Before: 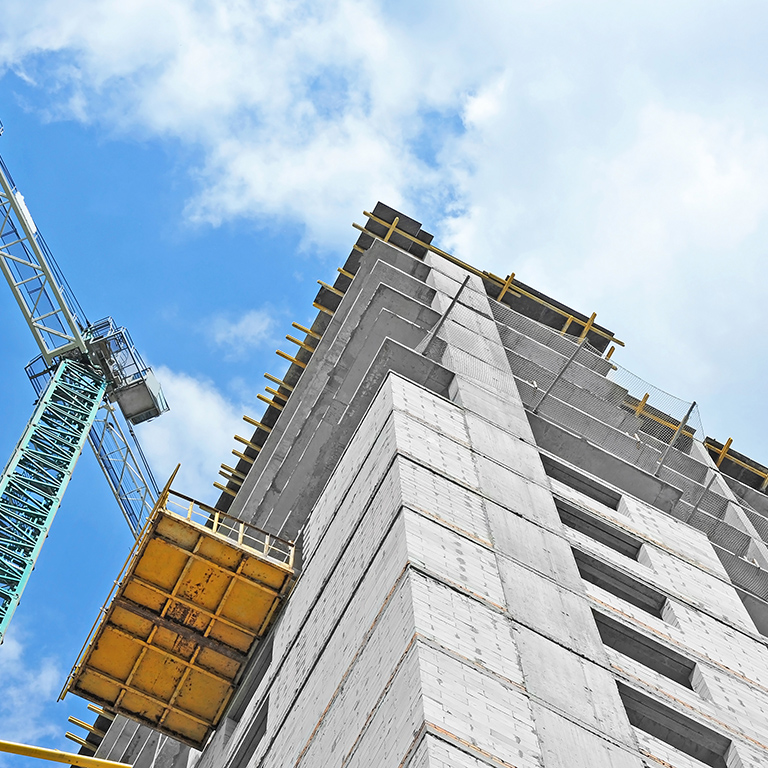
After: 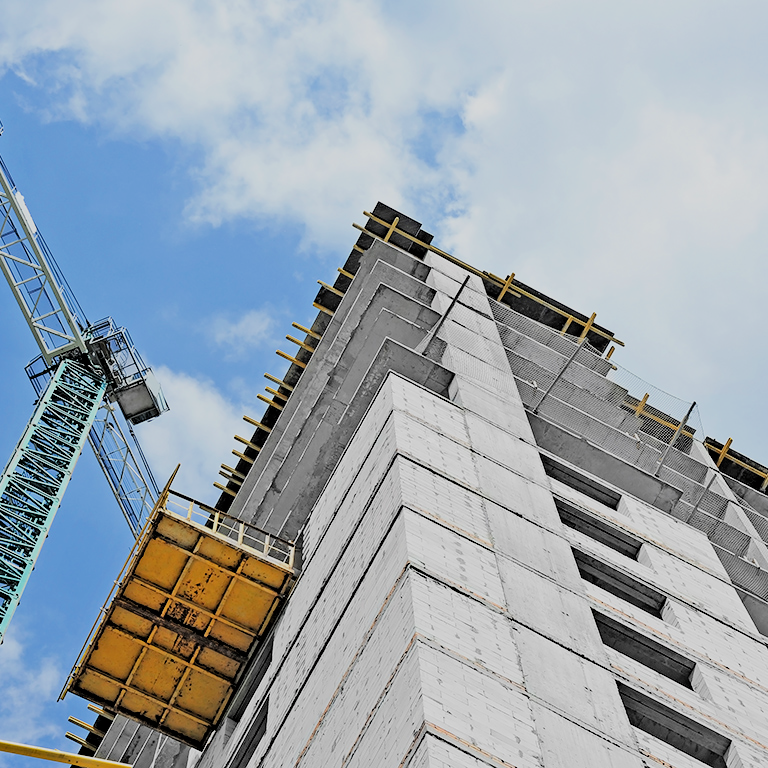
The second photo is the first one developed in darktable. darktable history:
filmic rgb: black relative exposure -2.96 EV, white relative exposure 4.56 EV, threshold 5.98 EV, hardness 1.77, contrast 1.255, enable highlight reconstruction true
